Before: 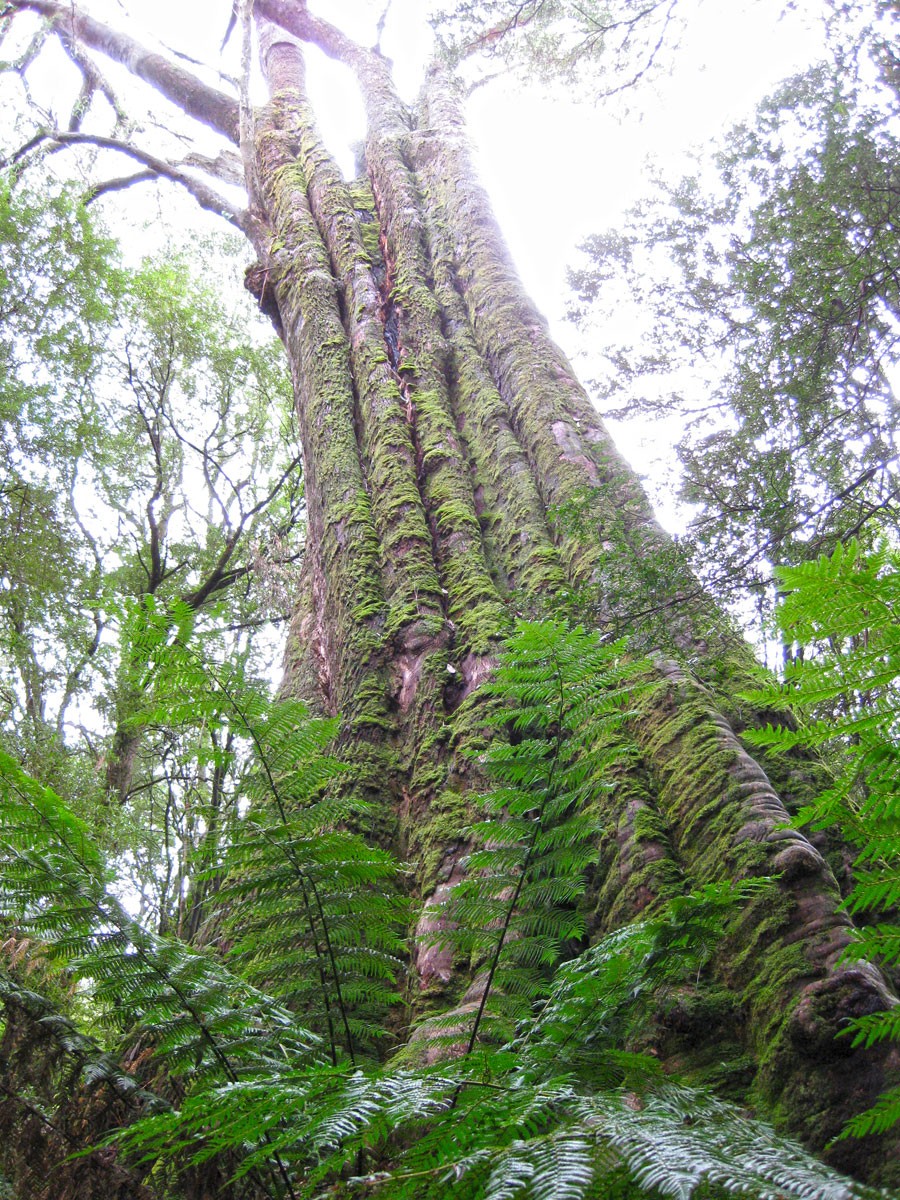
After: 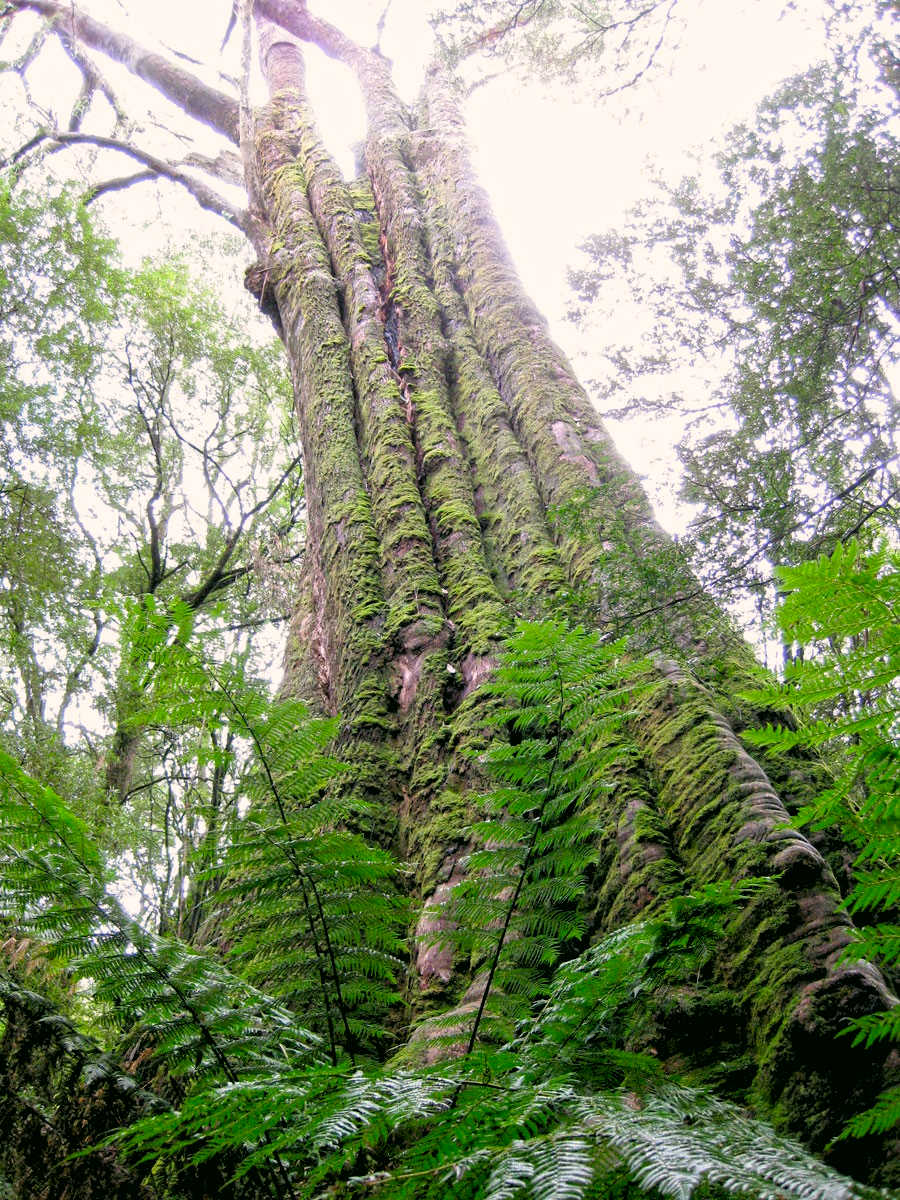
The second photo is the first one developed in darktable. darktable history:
exposure: black level correction 0.006, exposure -0.226 EV, compensate highlight preservation false
color correction: highlights a* 4.02, highlights b* 4.98, shadows a* -7.55, shadows b* 4.98
white balance: emerald 1
rgb levels: levels [[0.013, 0.434, 0.89], [0, 0.5, 1], [0, 0.5, 1]]
